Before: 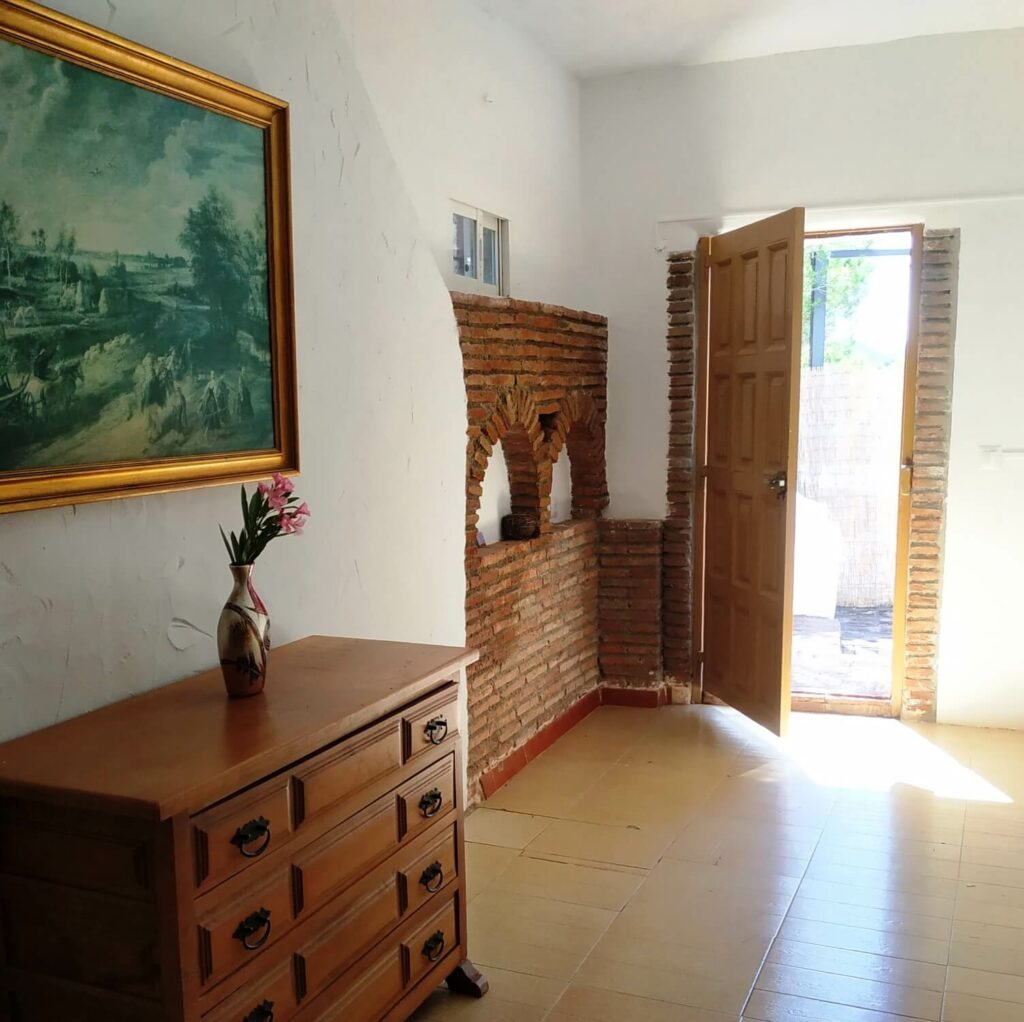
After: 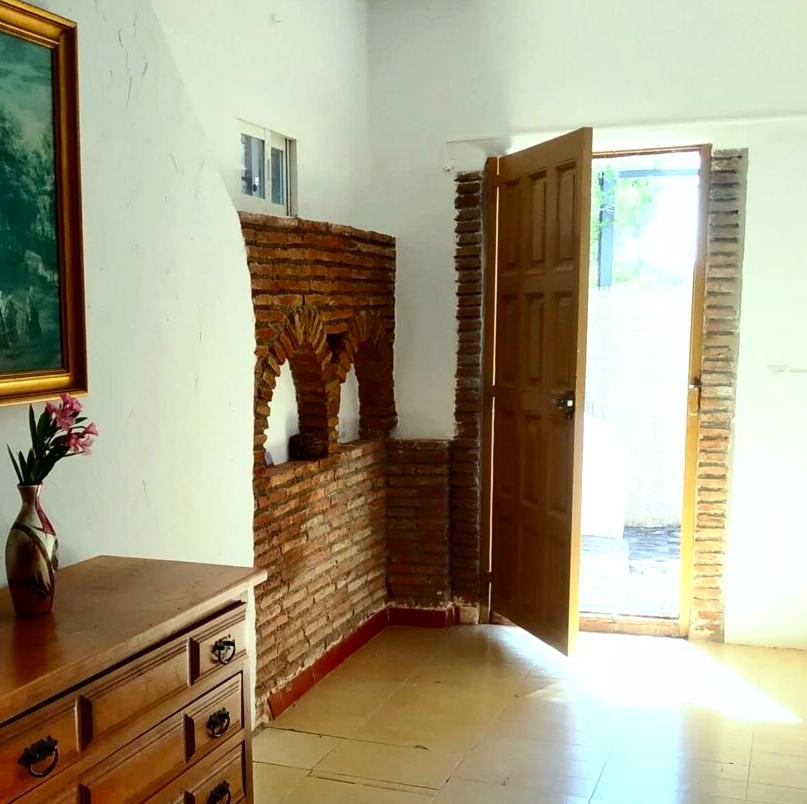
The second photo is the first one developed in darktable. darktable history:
color correction: highlights a* -8, highlights b* 3.1
crop and rotate: left 20.74%, top 7.912%, right 0.375%, bottom 13.378%
contrast brightness saturation: contrast 0.2, brightness -0.11, saturation 0.1
shadows and highlights: shadows 75, highlights -25, soften with gaussian
exposure: exposure 0.236 EV, compensate highlight preservation false
